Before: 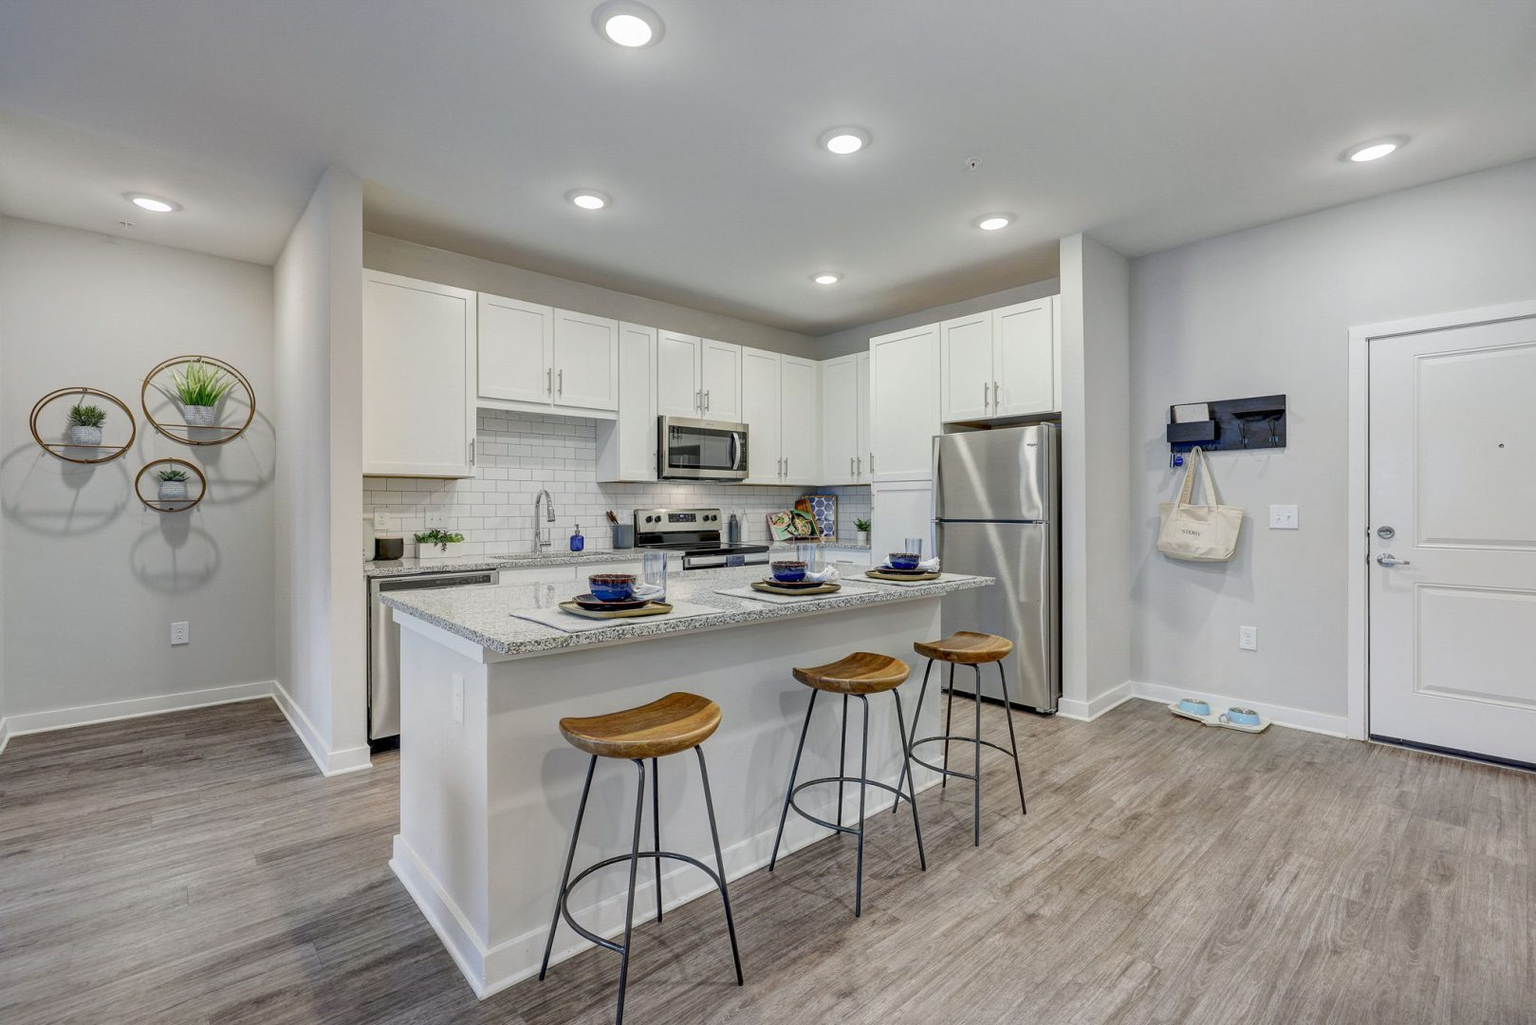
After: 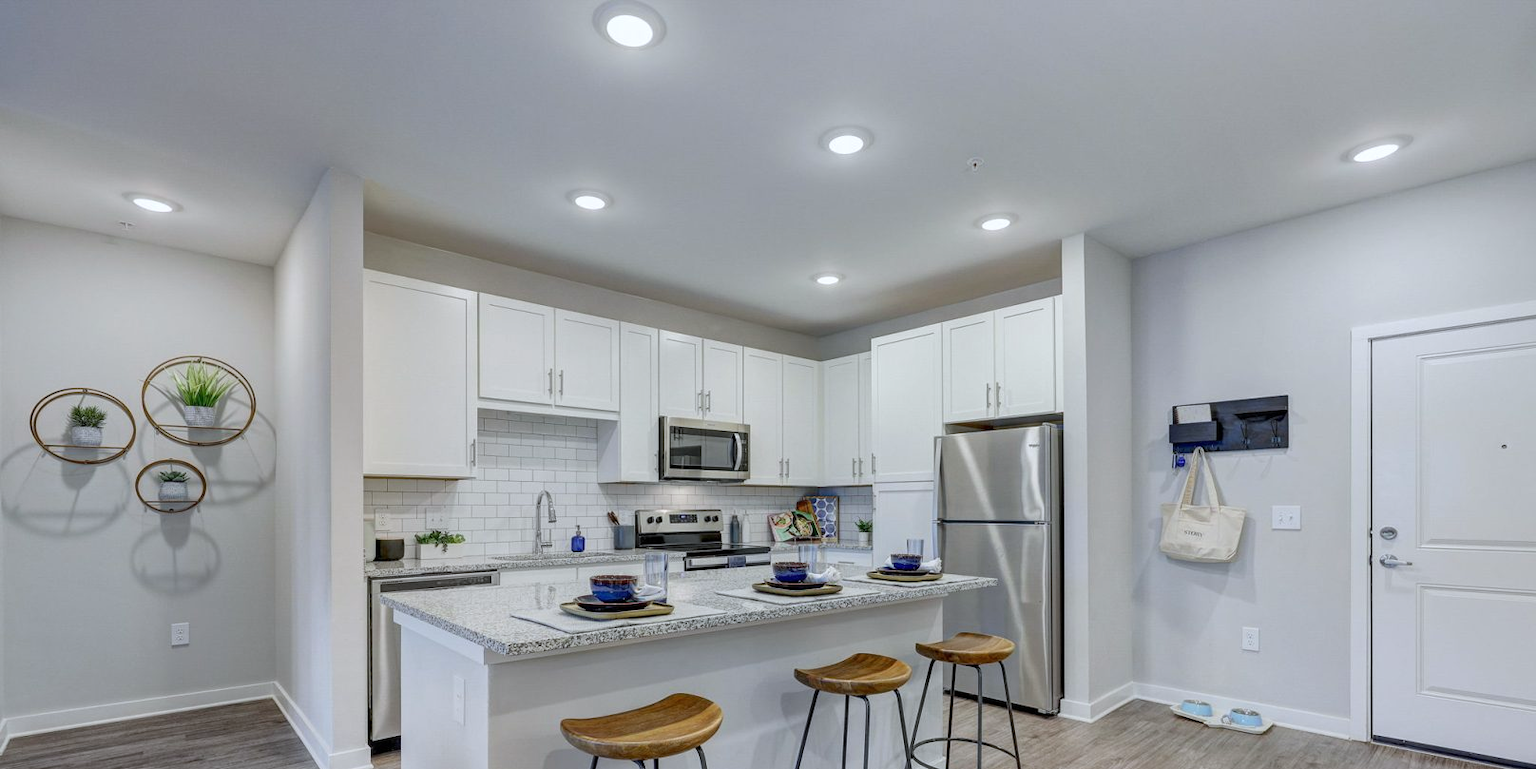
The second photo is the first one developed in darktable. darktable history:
crop: bottom 24.967%
white balance: red 0.974, blue 1.044
